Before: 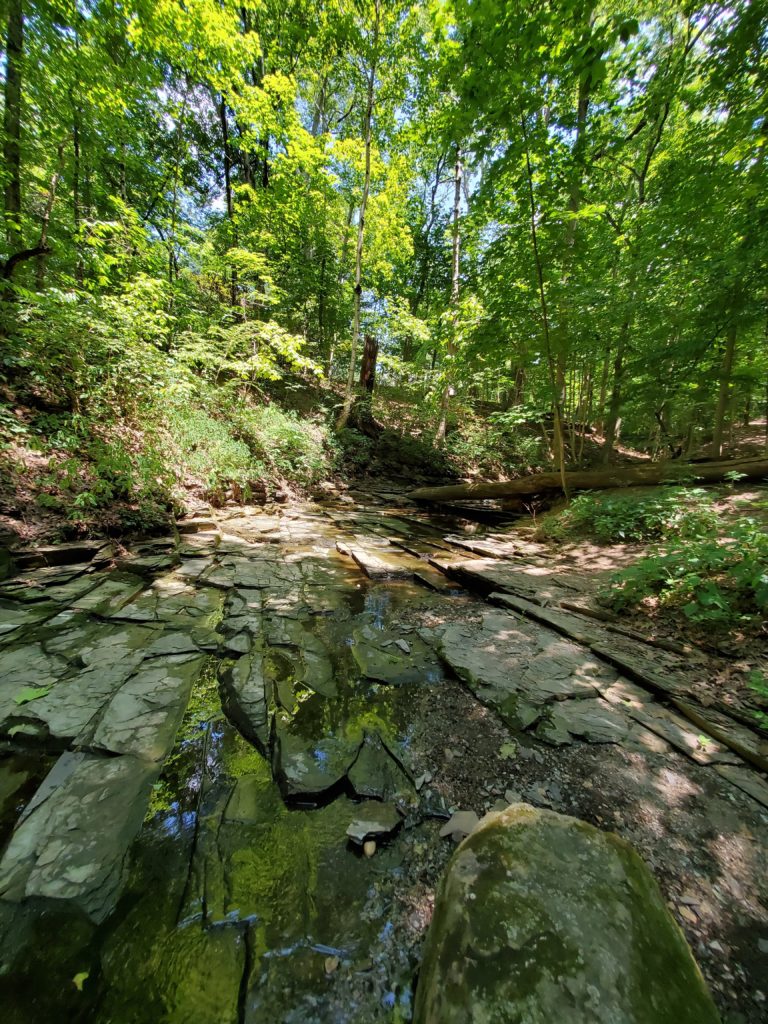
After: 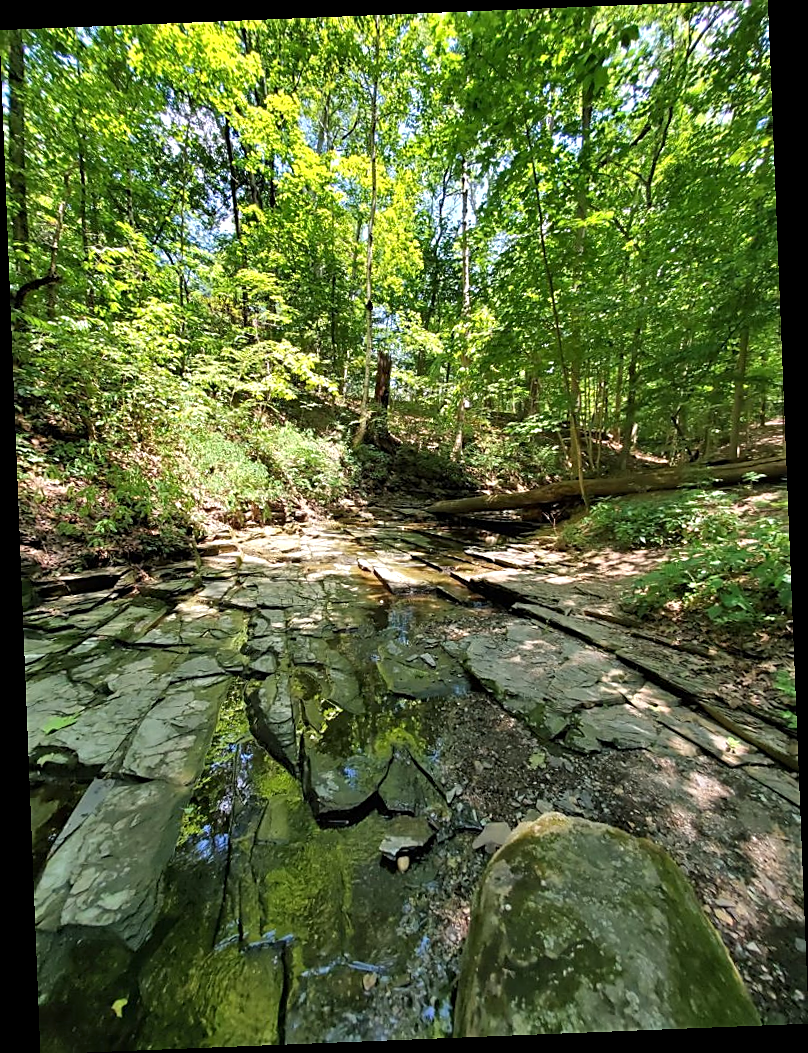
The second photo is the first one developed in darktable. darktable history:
sharpen: amount 0.6
exposure: exposure 0.376 EV, compensate highlight preservation false
shadows and highlights: shadows 30.63, highlights -63.22, shadows color adjustment 98%, highlights color adjustment 58.61%, soften with gaussian
rotate and perspective: rotation -2.29°, automatic cropping off
